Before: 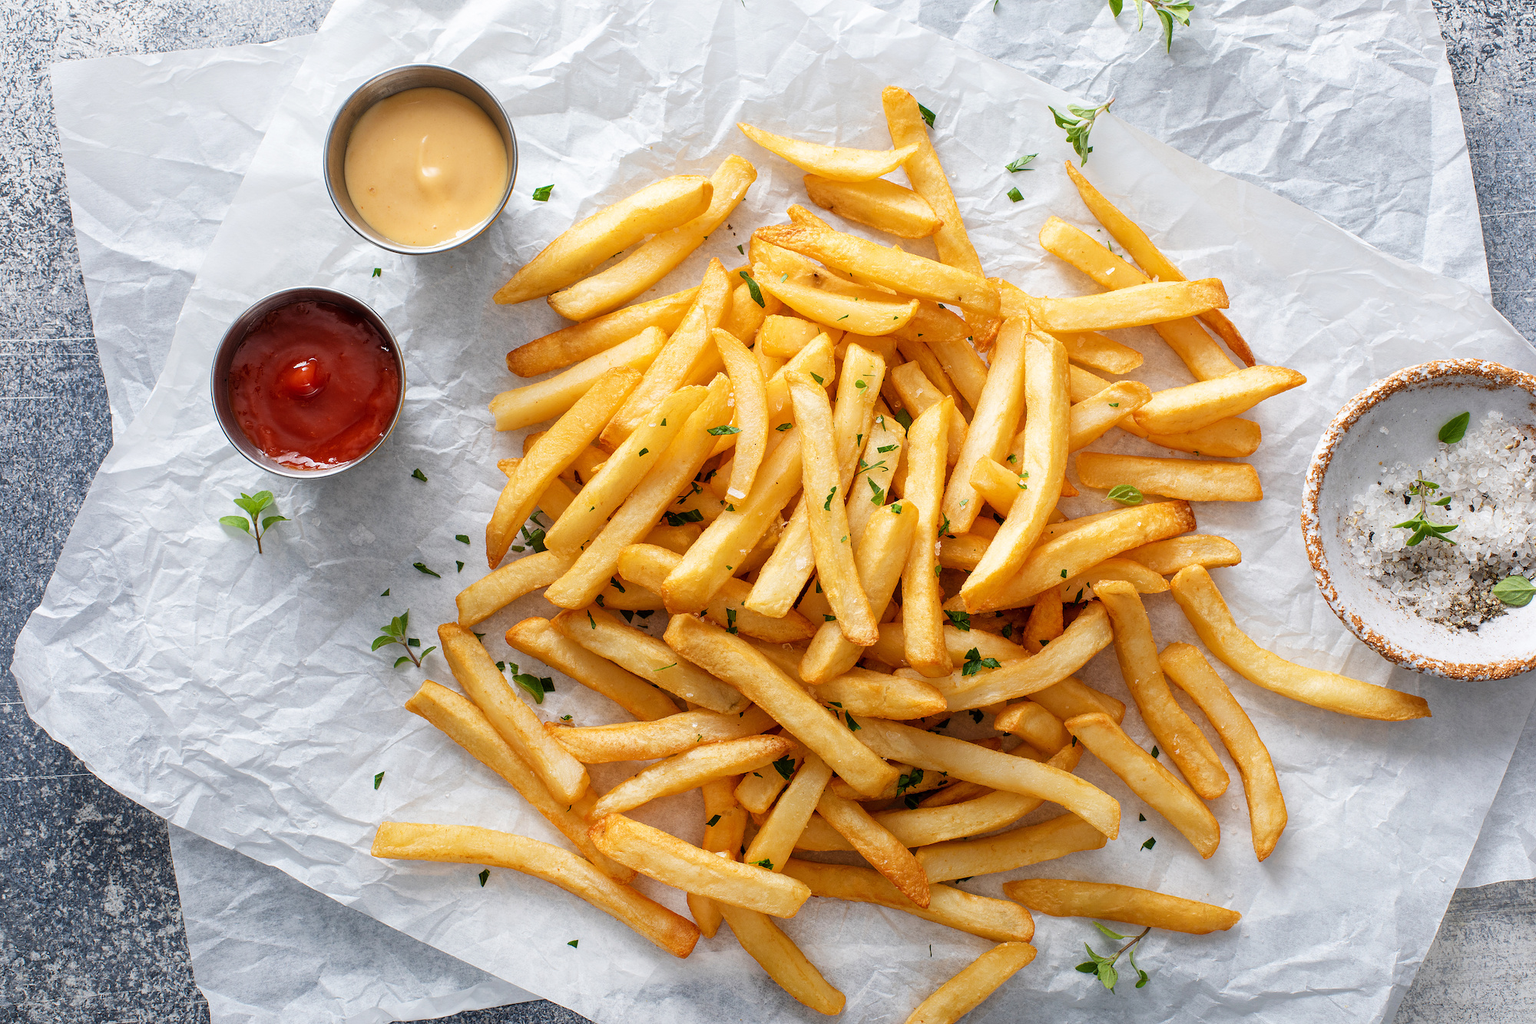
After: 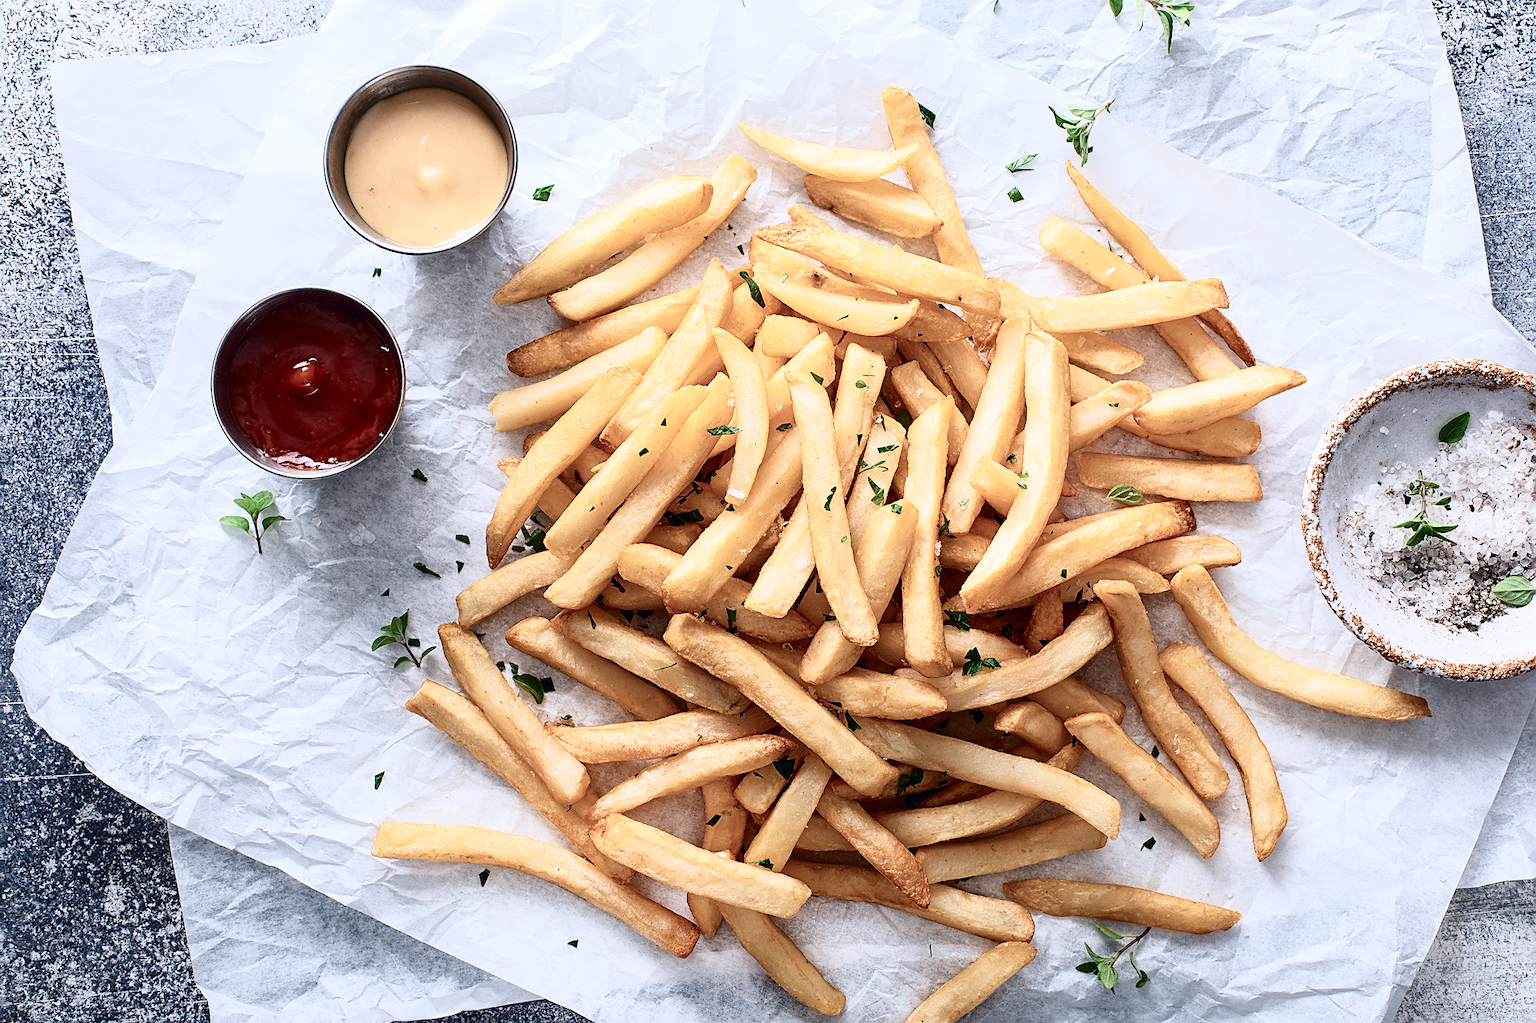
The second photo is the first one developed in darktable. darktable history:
base curve: curves: ch0 [(0, 0) (0.74, 0.67) (1, 1)]
tone curve: curves: ch0 [(0, 0) (0.236, 0.124) (0.373, 0.304) (0.542, 0.593) (0.737, 0.873) (1, 1)]; ch1 [(0, 0) (0.399, 0.328) (0.488, 0.484) (0.598, 0.624) (1, 1)]; ch2 [(0, 0) (0.448, 0.405) (0.523, 0.511) (0.592, 0.59) (1, 1)], color space Lab, independent channels, preserve colors none
sharpen: on, module defaults
contrast brightness saturation: contrast 0.1, saturation -0.36
